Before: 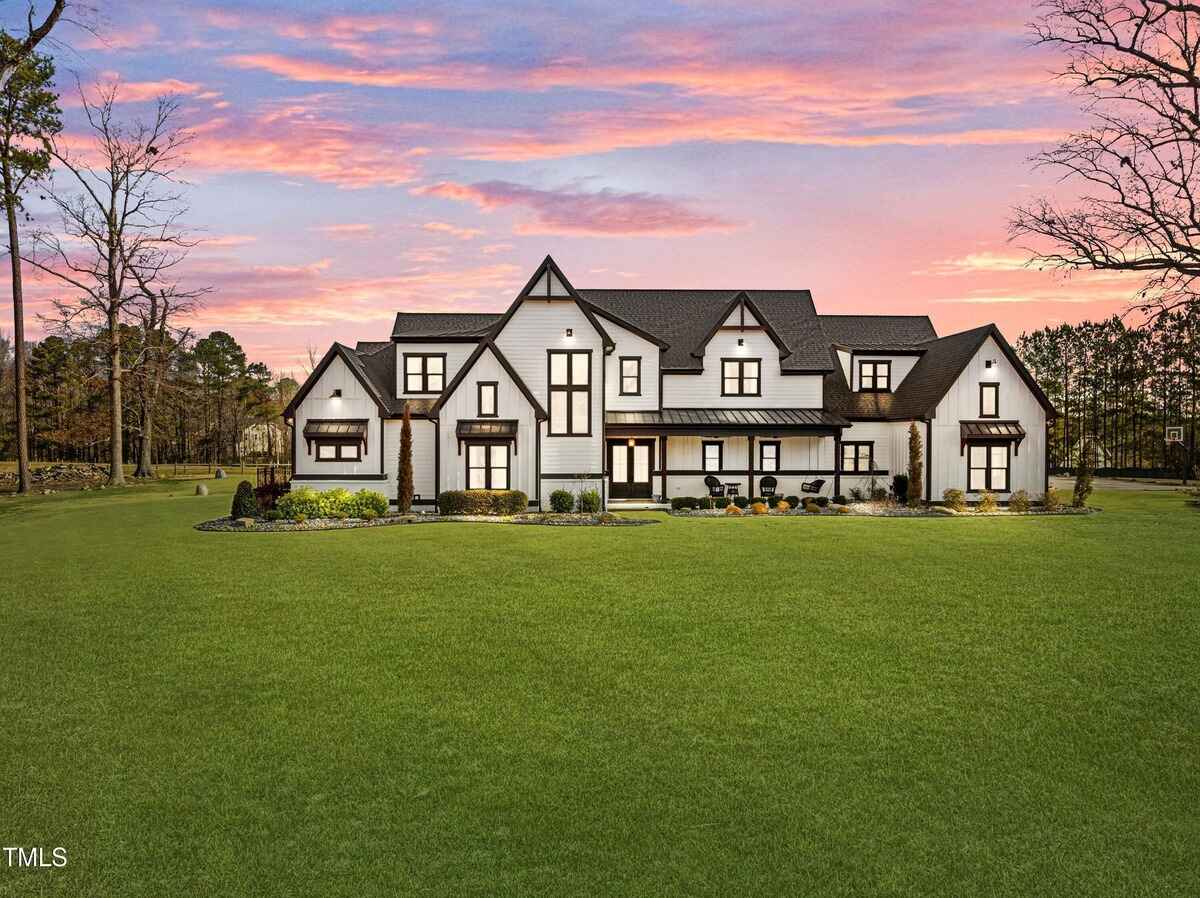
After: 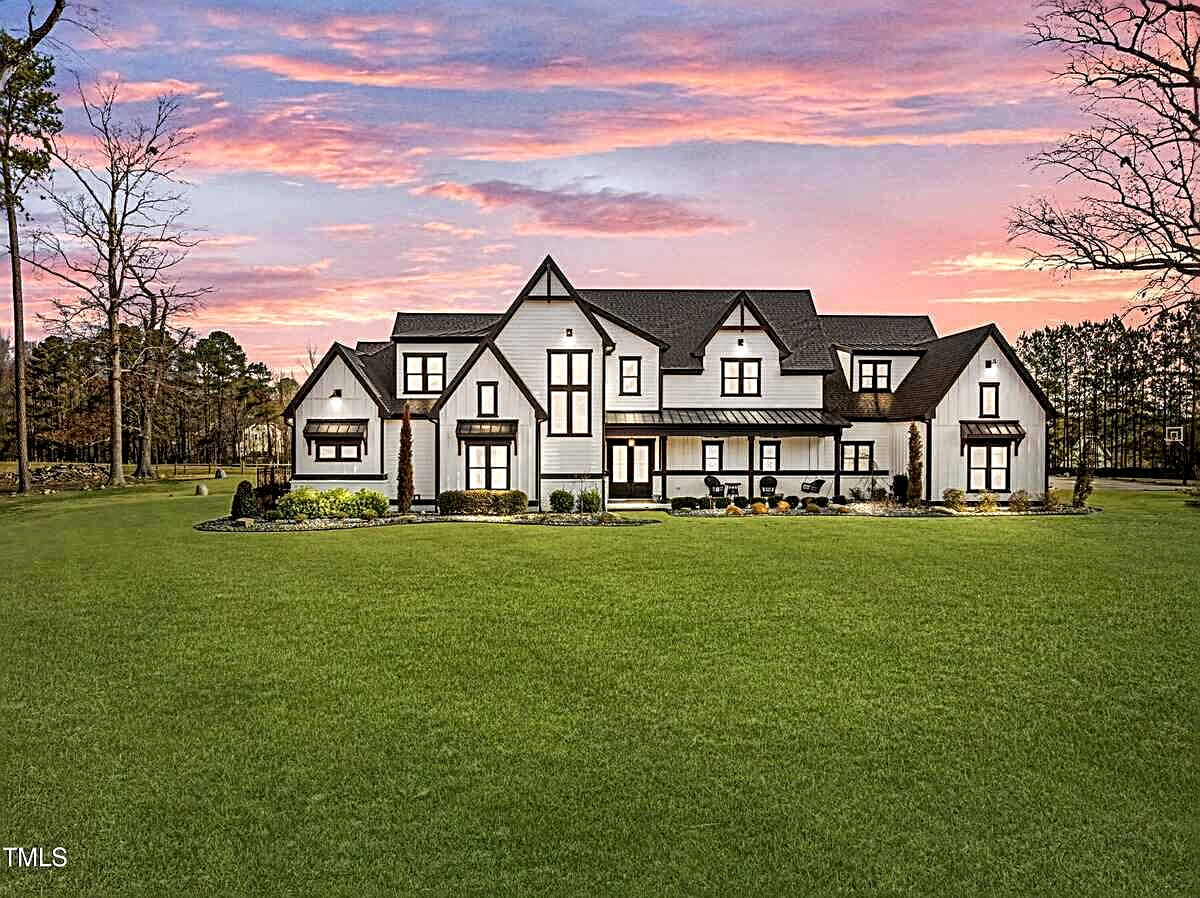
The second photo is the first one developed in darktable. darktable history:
local contrast: detail 135%, midtone range 0.745
sharpen: radius 2.541, amount 0.644
shadows and highlights: shadows 25.13, highlights -26.28
